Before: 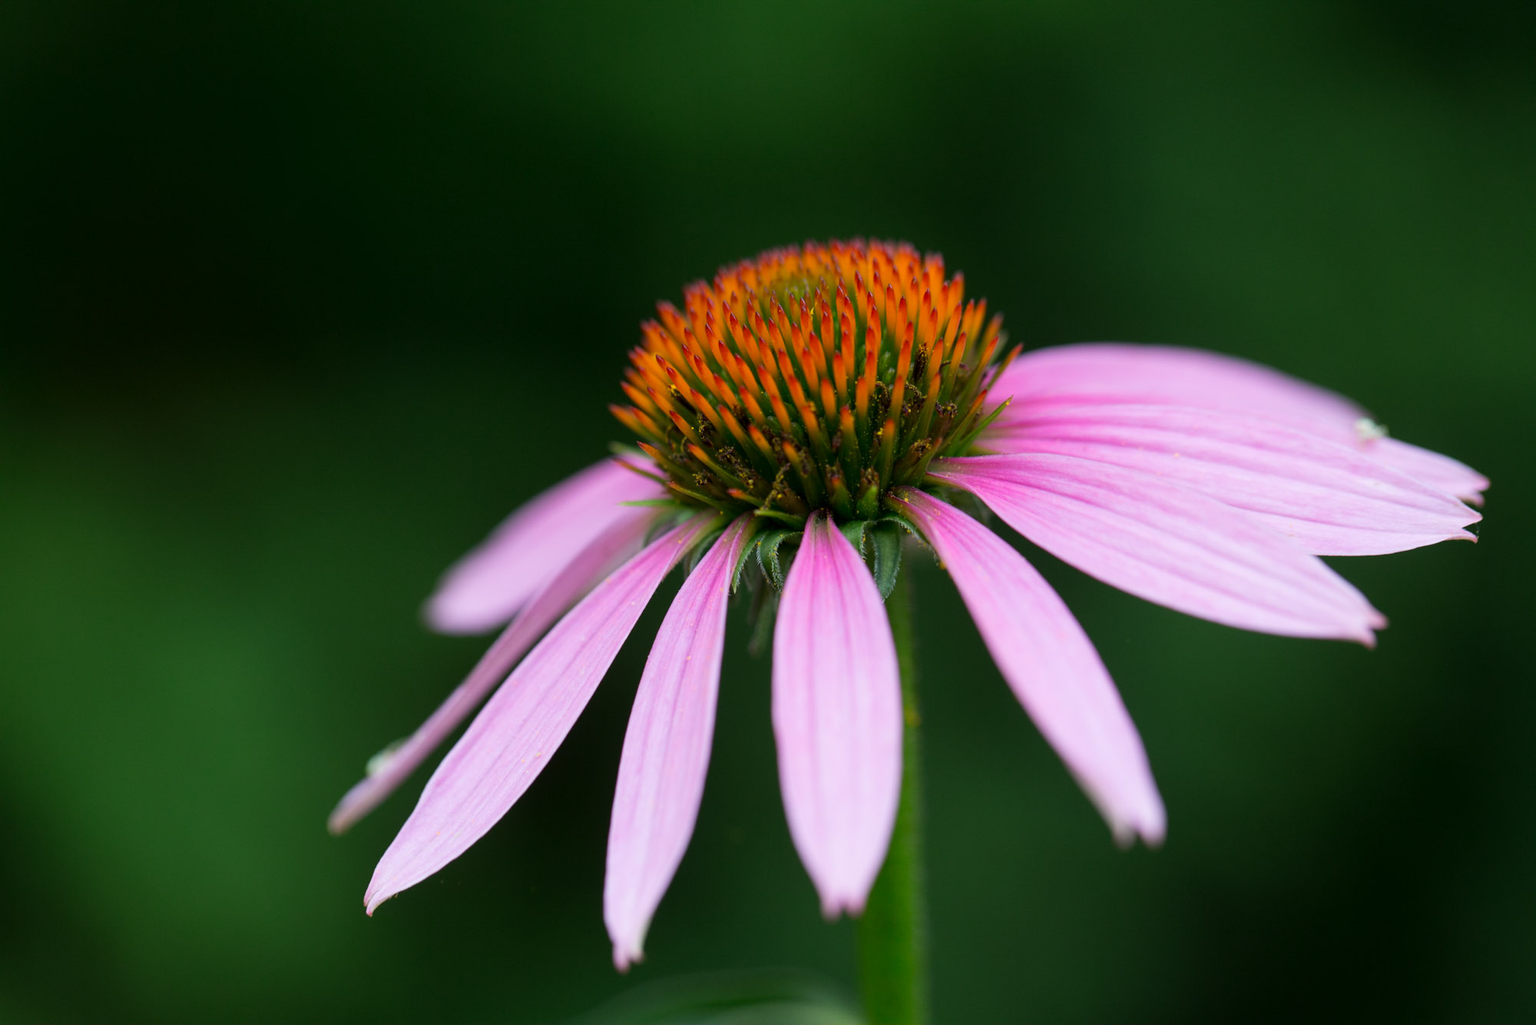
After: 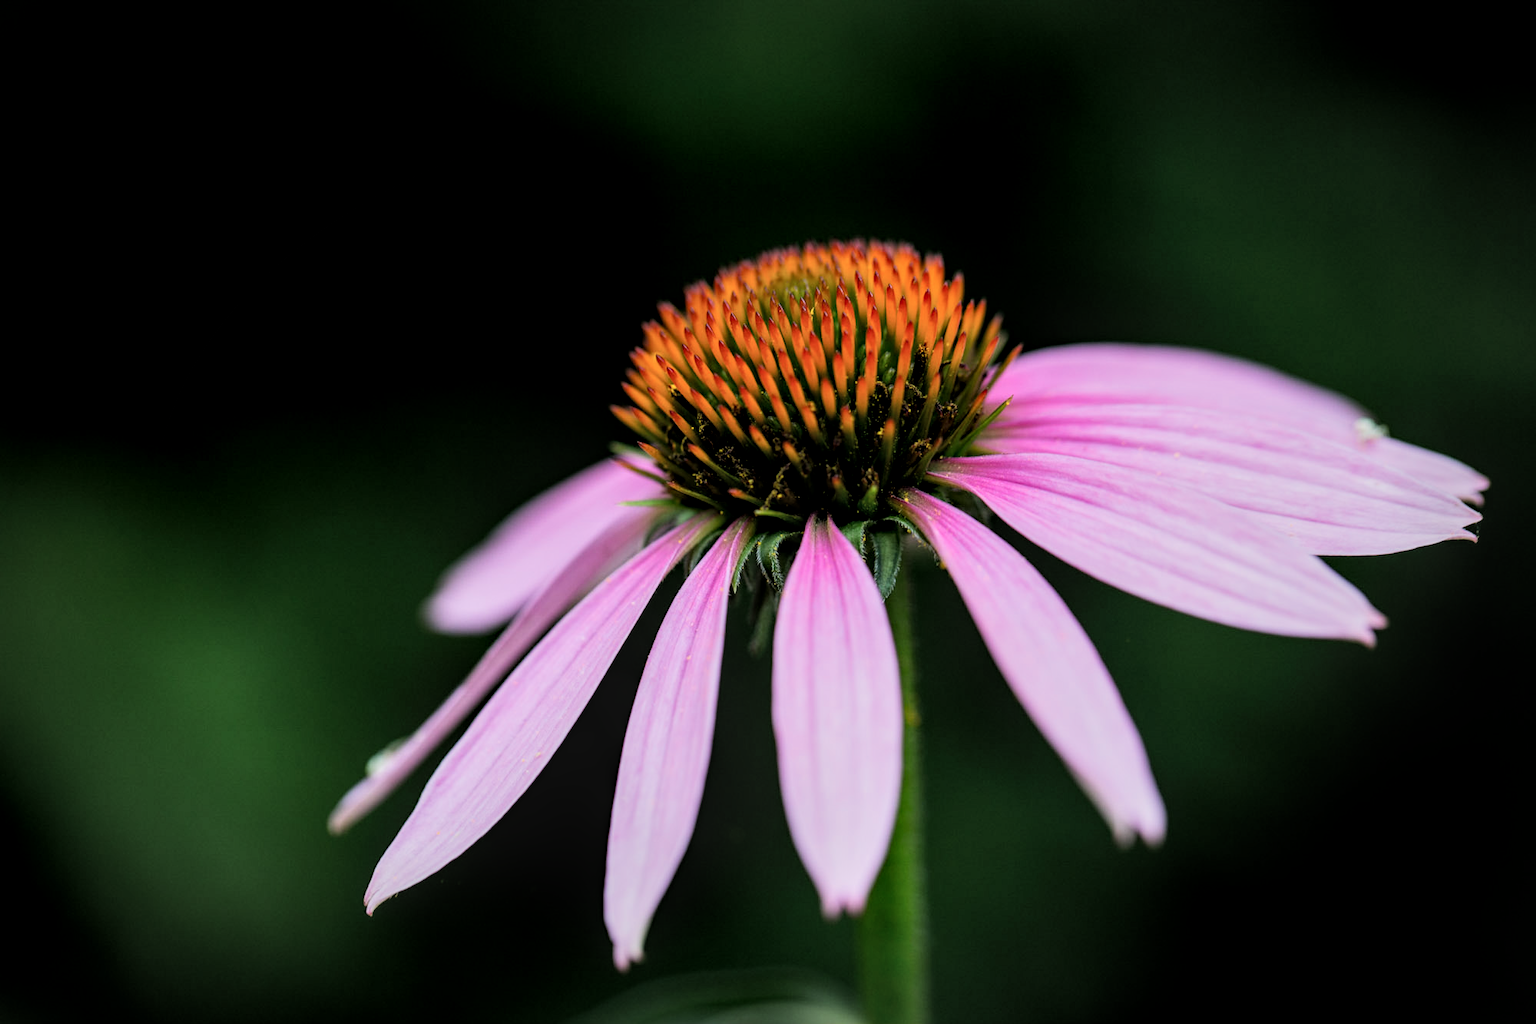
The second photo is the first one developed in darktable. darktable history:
local contrast: highlights 39%, shadows 59%, detail 136%, midtone range 0.516
filmic rgb: middle gray luminance 9.85%, black relative exposure -8.59 EV, white relative exposure 3.31 EV, threshold 5.99 EV, target black luminance 0%, hardness 5.2, latitude 44.68%, contrast 1.303, highlights saturation mix 5.54%, shadows ↔ highlights balance 23.99%, enable highlight reconstruction true
vignetting: automatic ratio true, unbound false
